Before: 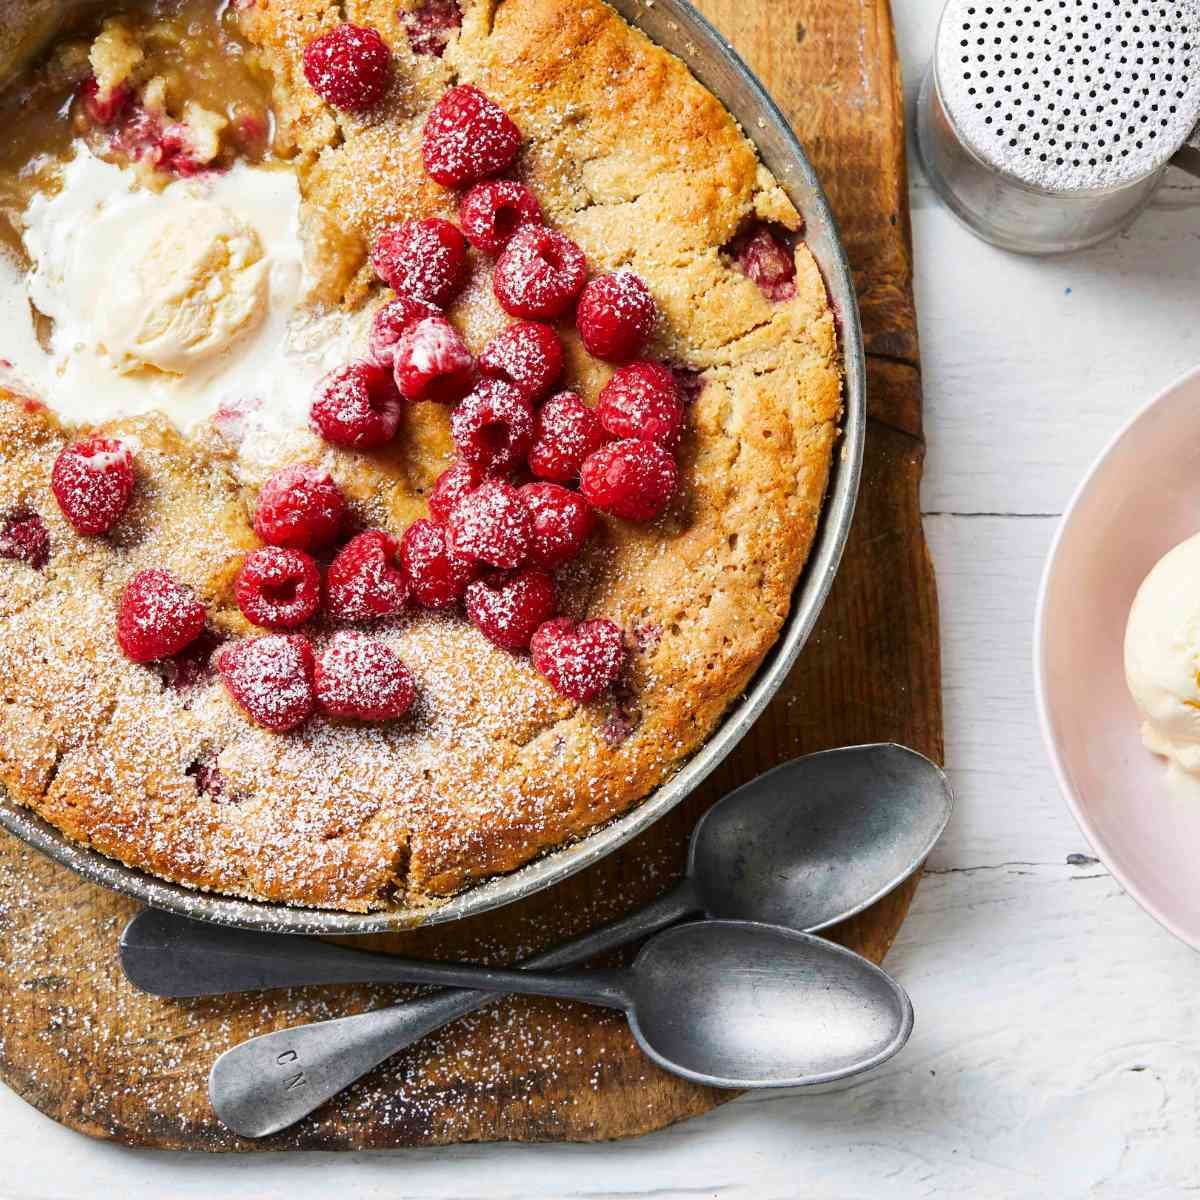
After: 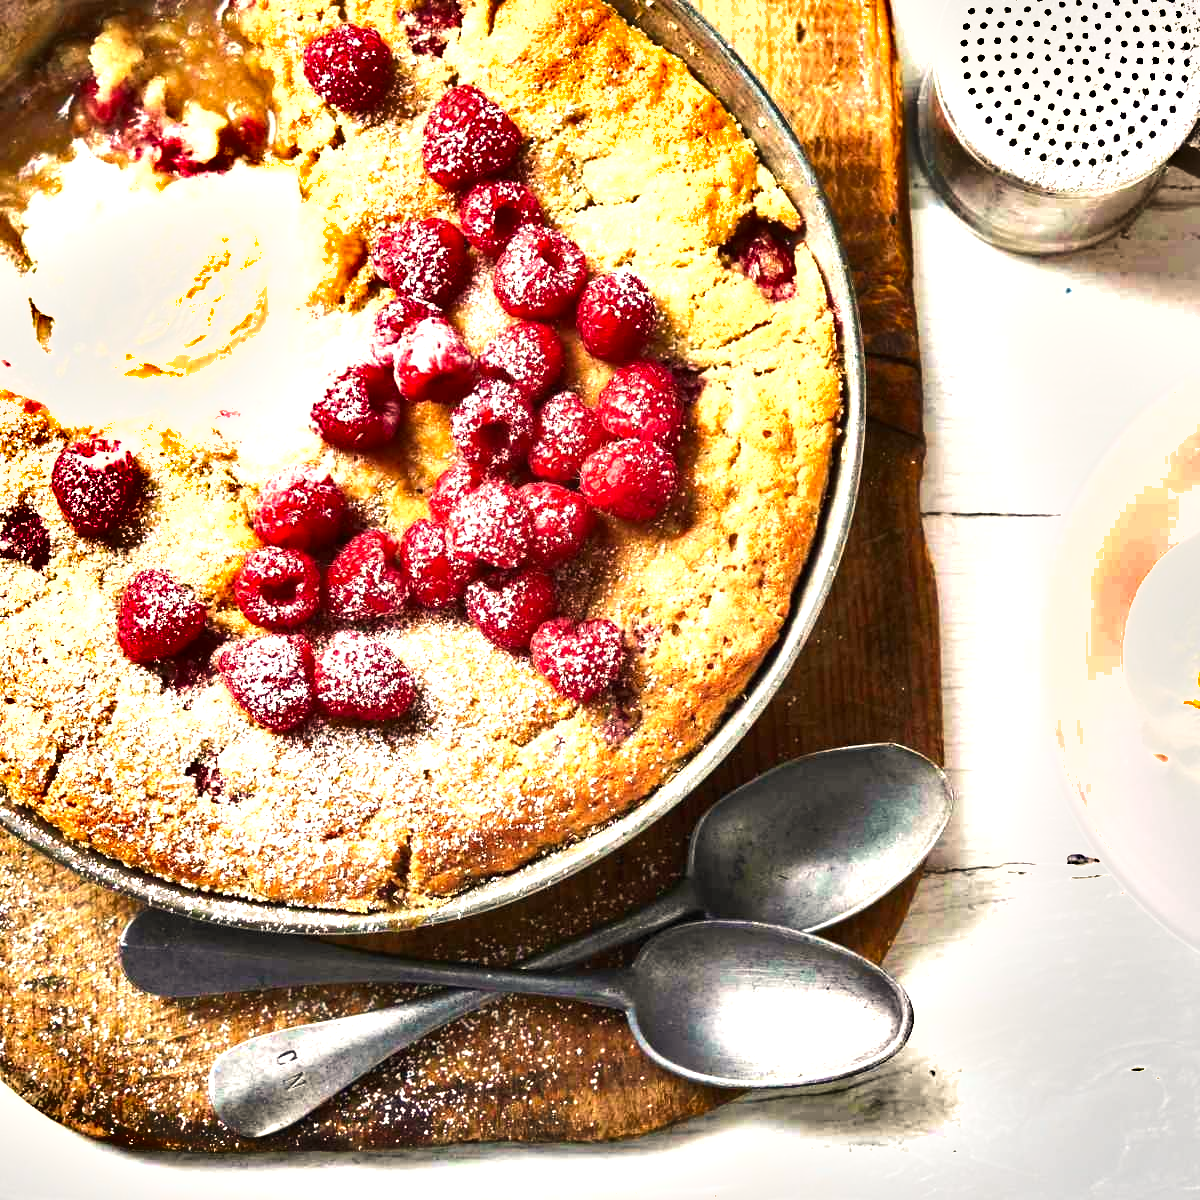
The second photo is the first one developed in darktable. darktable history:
white balance: red 1.045, blue 0.932
shadows and highlights: white point adjustment 1, soften with gaussian
tone equalizer: -8 EV -0.417 EV, -7 EV -0.389 EV, -6 EV -0.333 EV, -5 EV -0.222 EV, -3 EV 0.222 EV, -2 EV 0.333 EV, -1 EV 0.389 EV, +0 EV 0.417 EV, edges refinement/feathering 500, mask exposure compensation -1.57 EV, preserve details no
velvia: on, module defaults
exposure: black level correction 0, exposure 0.7 EV, compensate exposure bias true, compensate highlight preservation false
